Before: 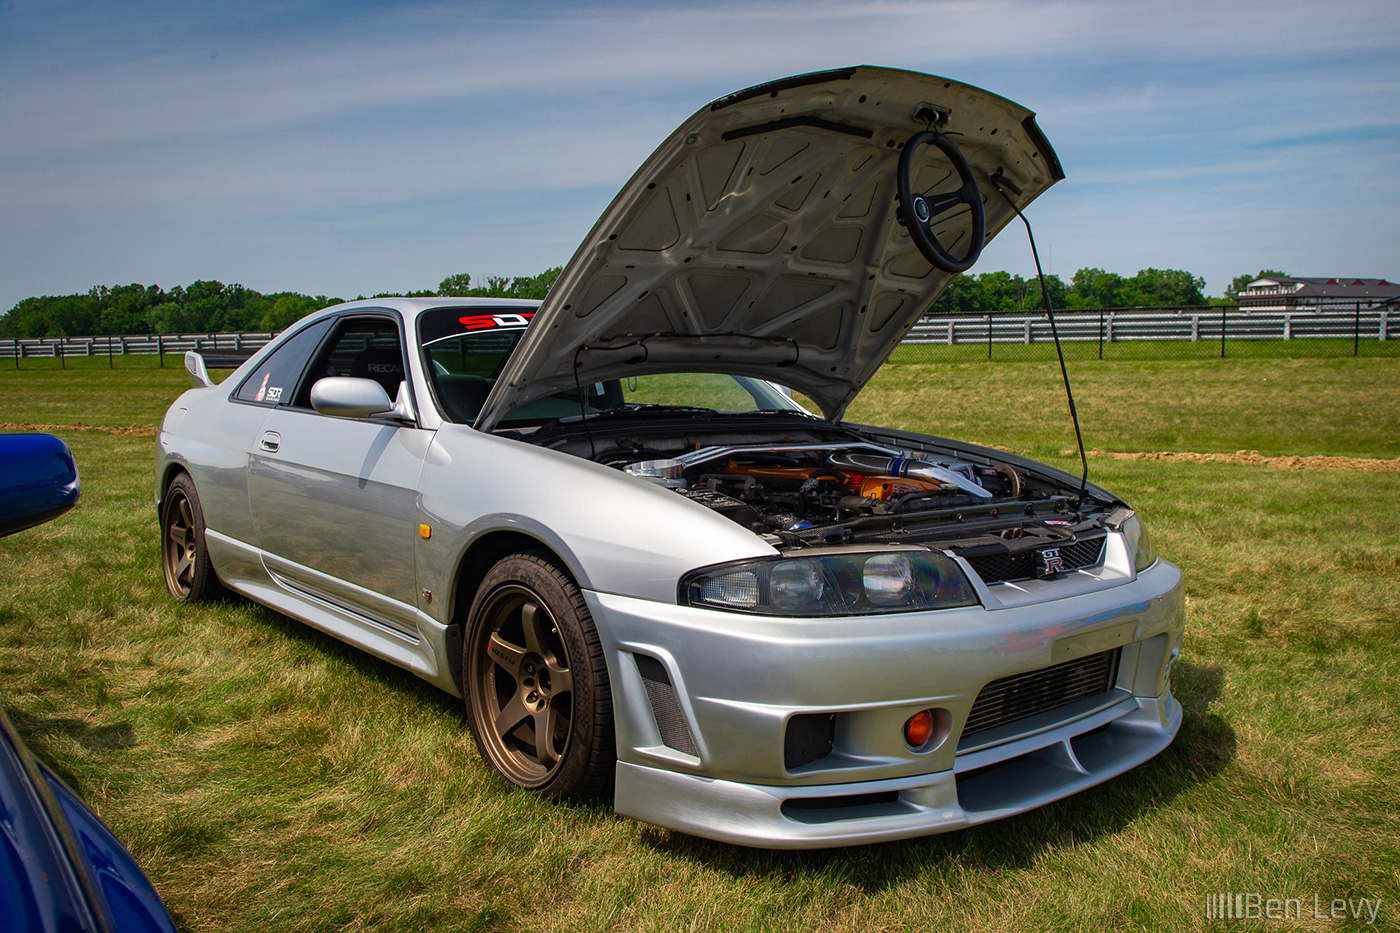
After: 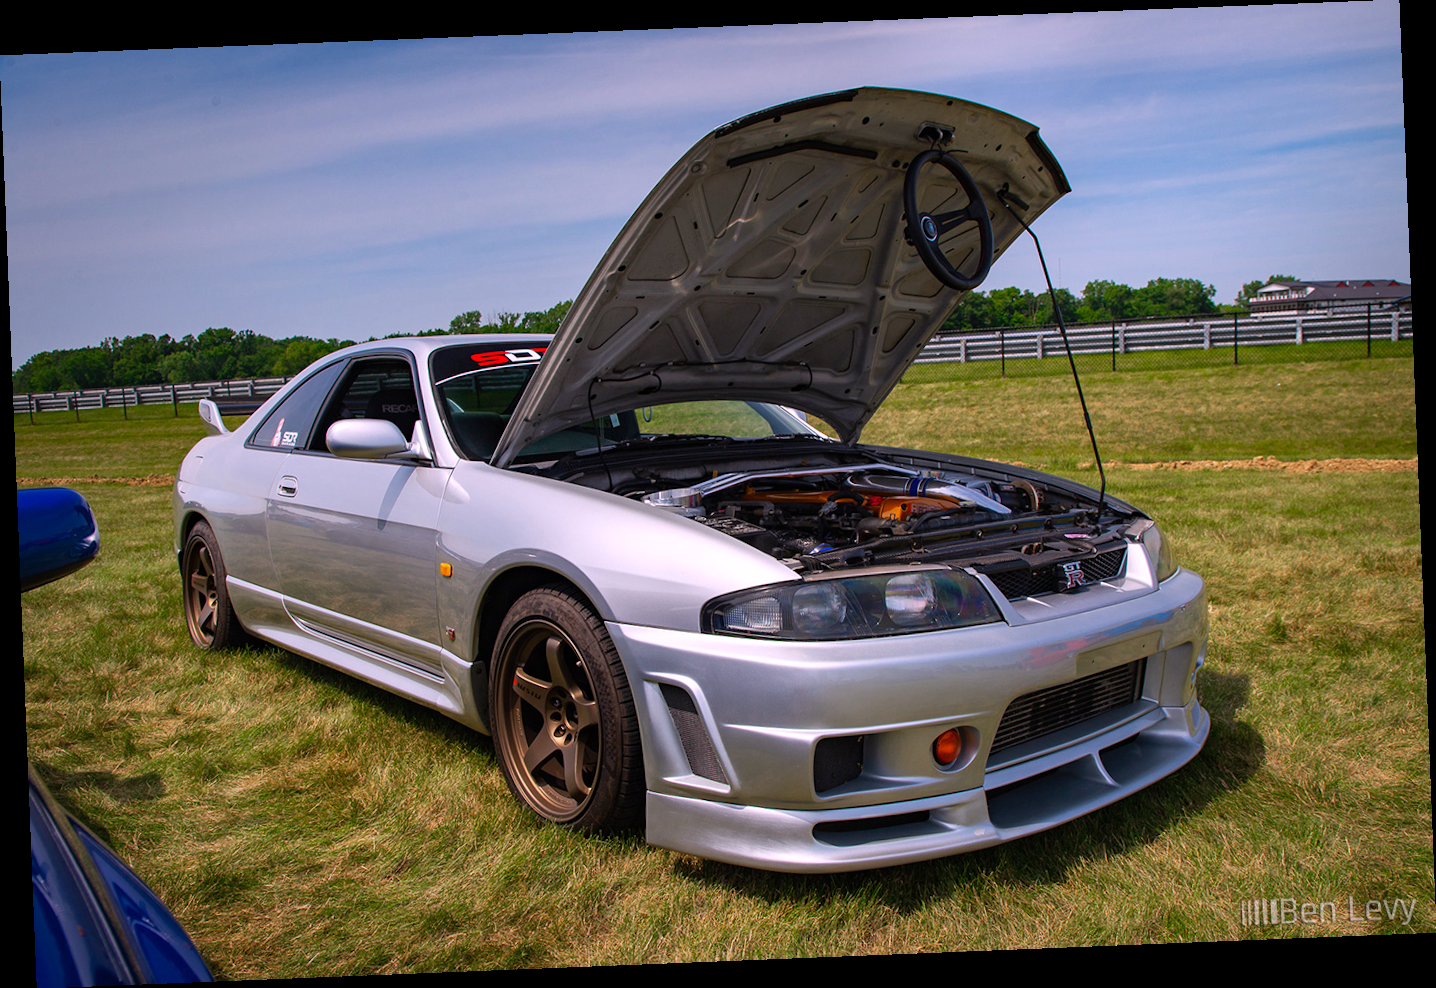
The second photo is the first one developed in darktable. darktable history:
rotate and perspective: rotation -2.29°, automatic cropping off
white balance: red 1.066, blue 1.119
